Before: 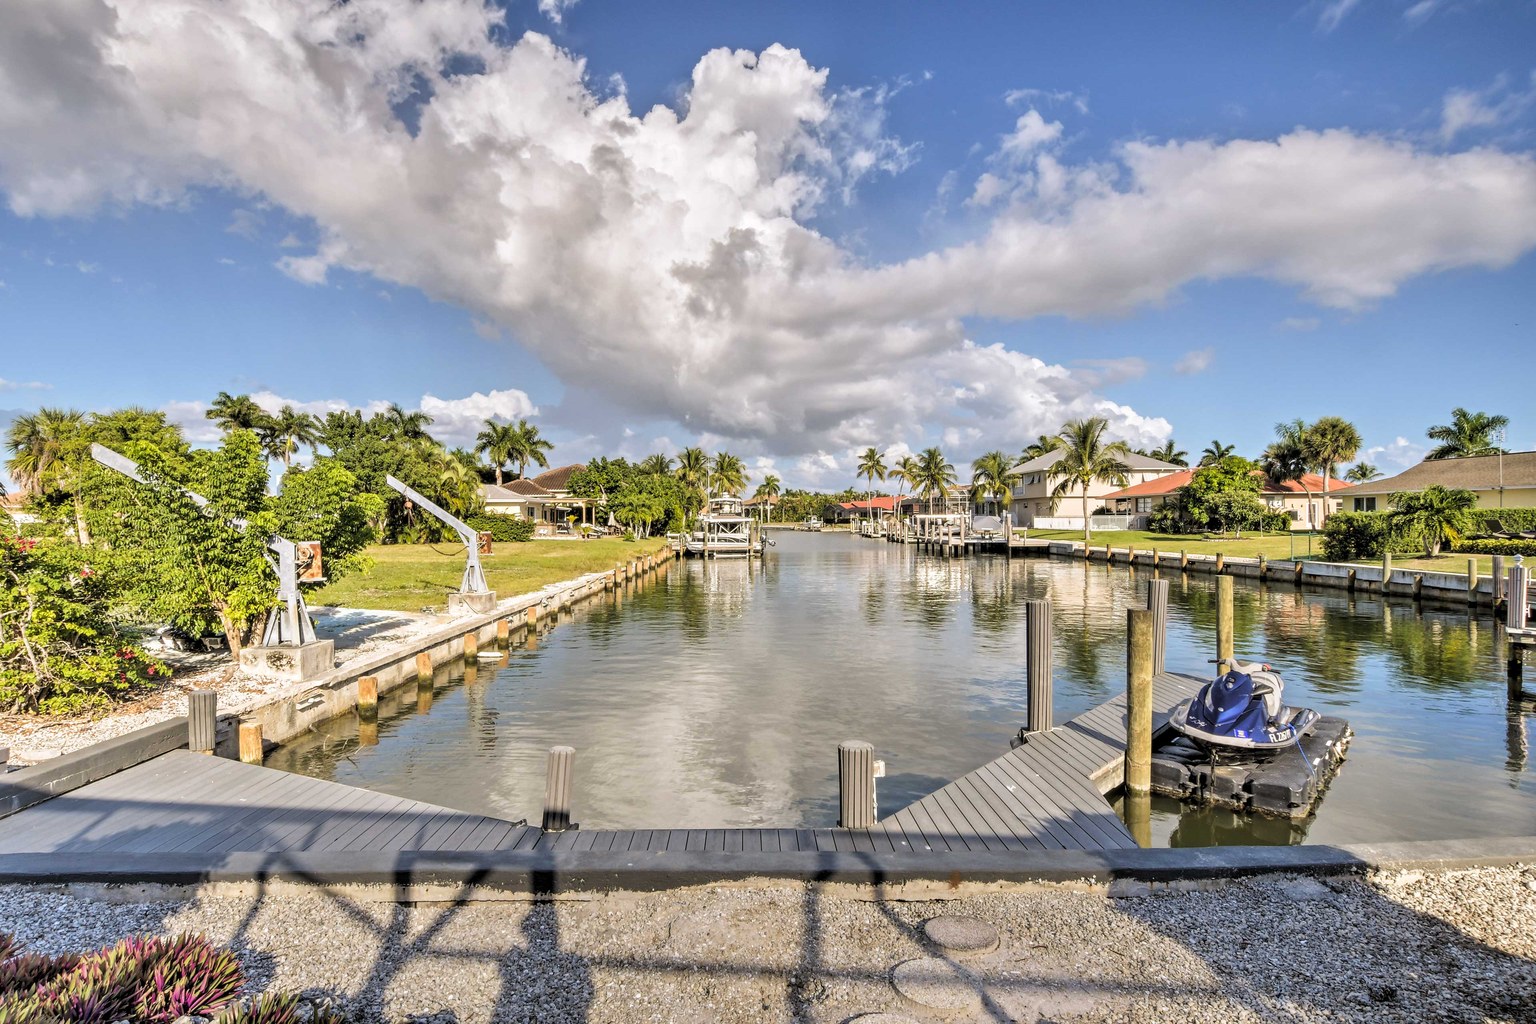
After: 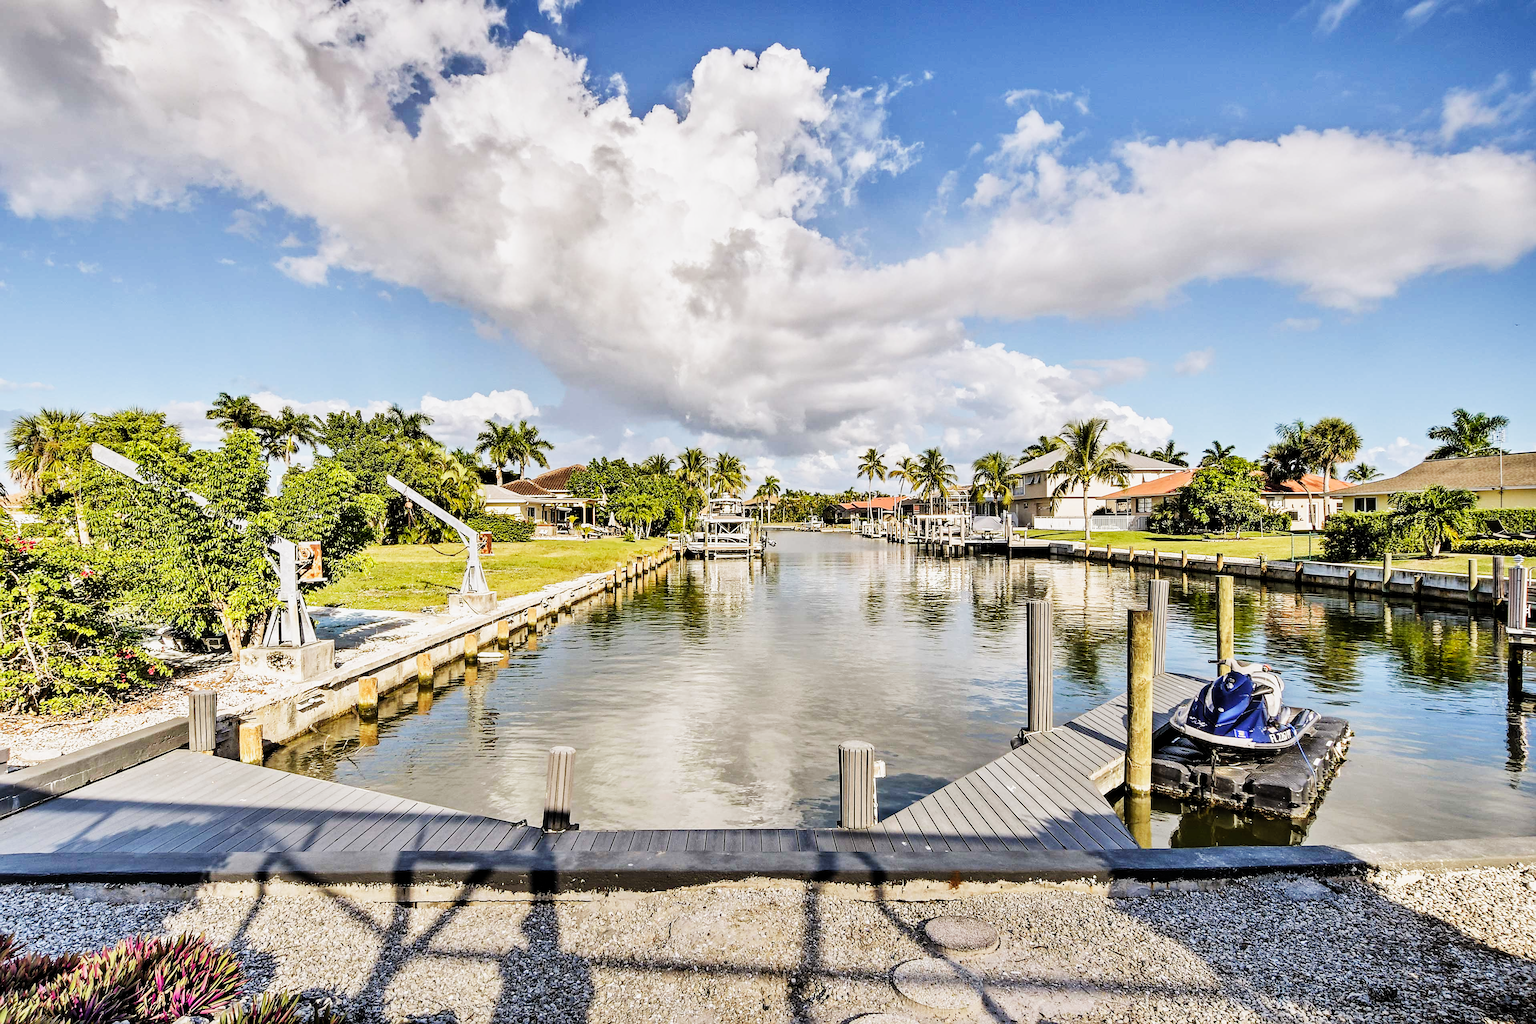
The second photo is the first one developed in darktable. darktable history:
levels: mode automatic, black 0.023%, white 99.97%, levels [0.062, 0.494, 0.925]
sharpen: on, module defaults
sigmoid: contrast 2, skew -0.2, preserve hue 0%, red attenuation 0.1, red rotation 0.035, green attenuation 0.1, green rotation -0.017, blue attenuation 0.15, blue rotation -0.052, base primaries Rec2020
white balance: emerald 1
